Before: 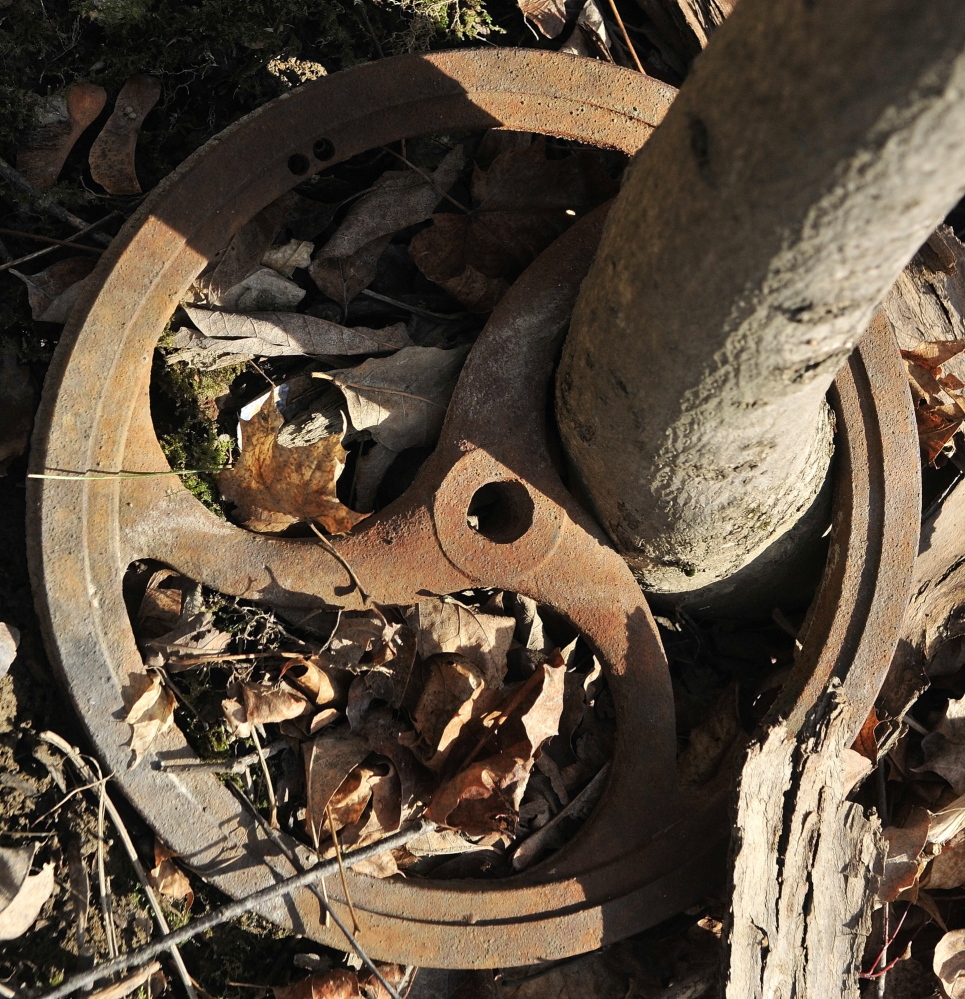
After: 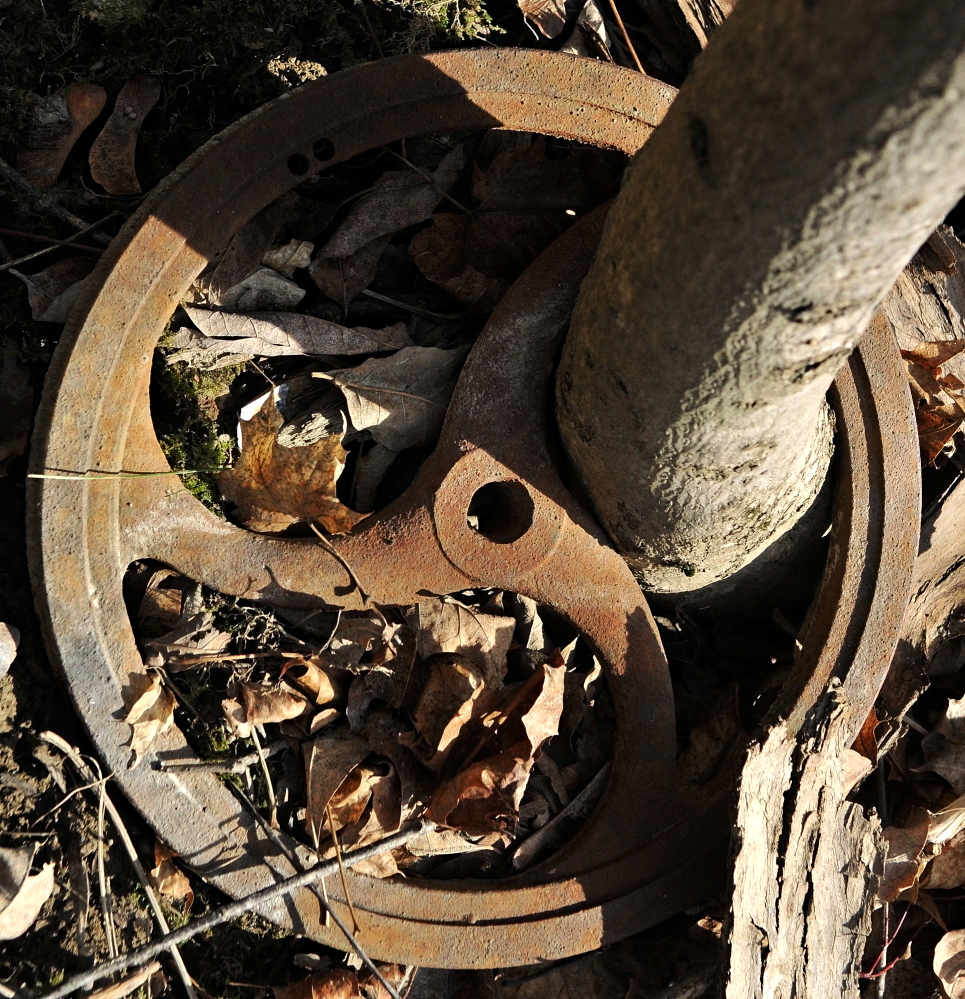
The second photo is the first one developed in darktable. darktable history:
tone equalizer: -8 EV -0.417 EV, -7 EV -0.389 EV, -6 EV -0.333 EV, -5 EV -0.222 EV, -3 EV 0.222 EV, -2 EV 0.333 EV, -1 EV 0.389 EV, +0 EV 0.417 EV, edges refinement/feathering 500, mask exposure compensation -1.57 EV, preserve details no
haze removal: compatibility mode true, adaptive false
color zones: curves: ch0 [(0, 0.425) (0.143, 0.422) (0.286, 0.42) (0.429, 0.419) (0.571, 0.419) (0.714, 0.42) (0.857, 0.422) (1, 0.425)]
exposure: black level correction 0.001, compensate highlight preservation false
